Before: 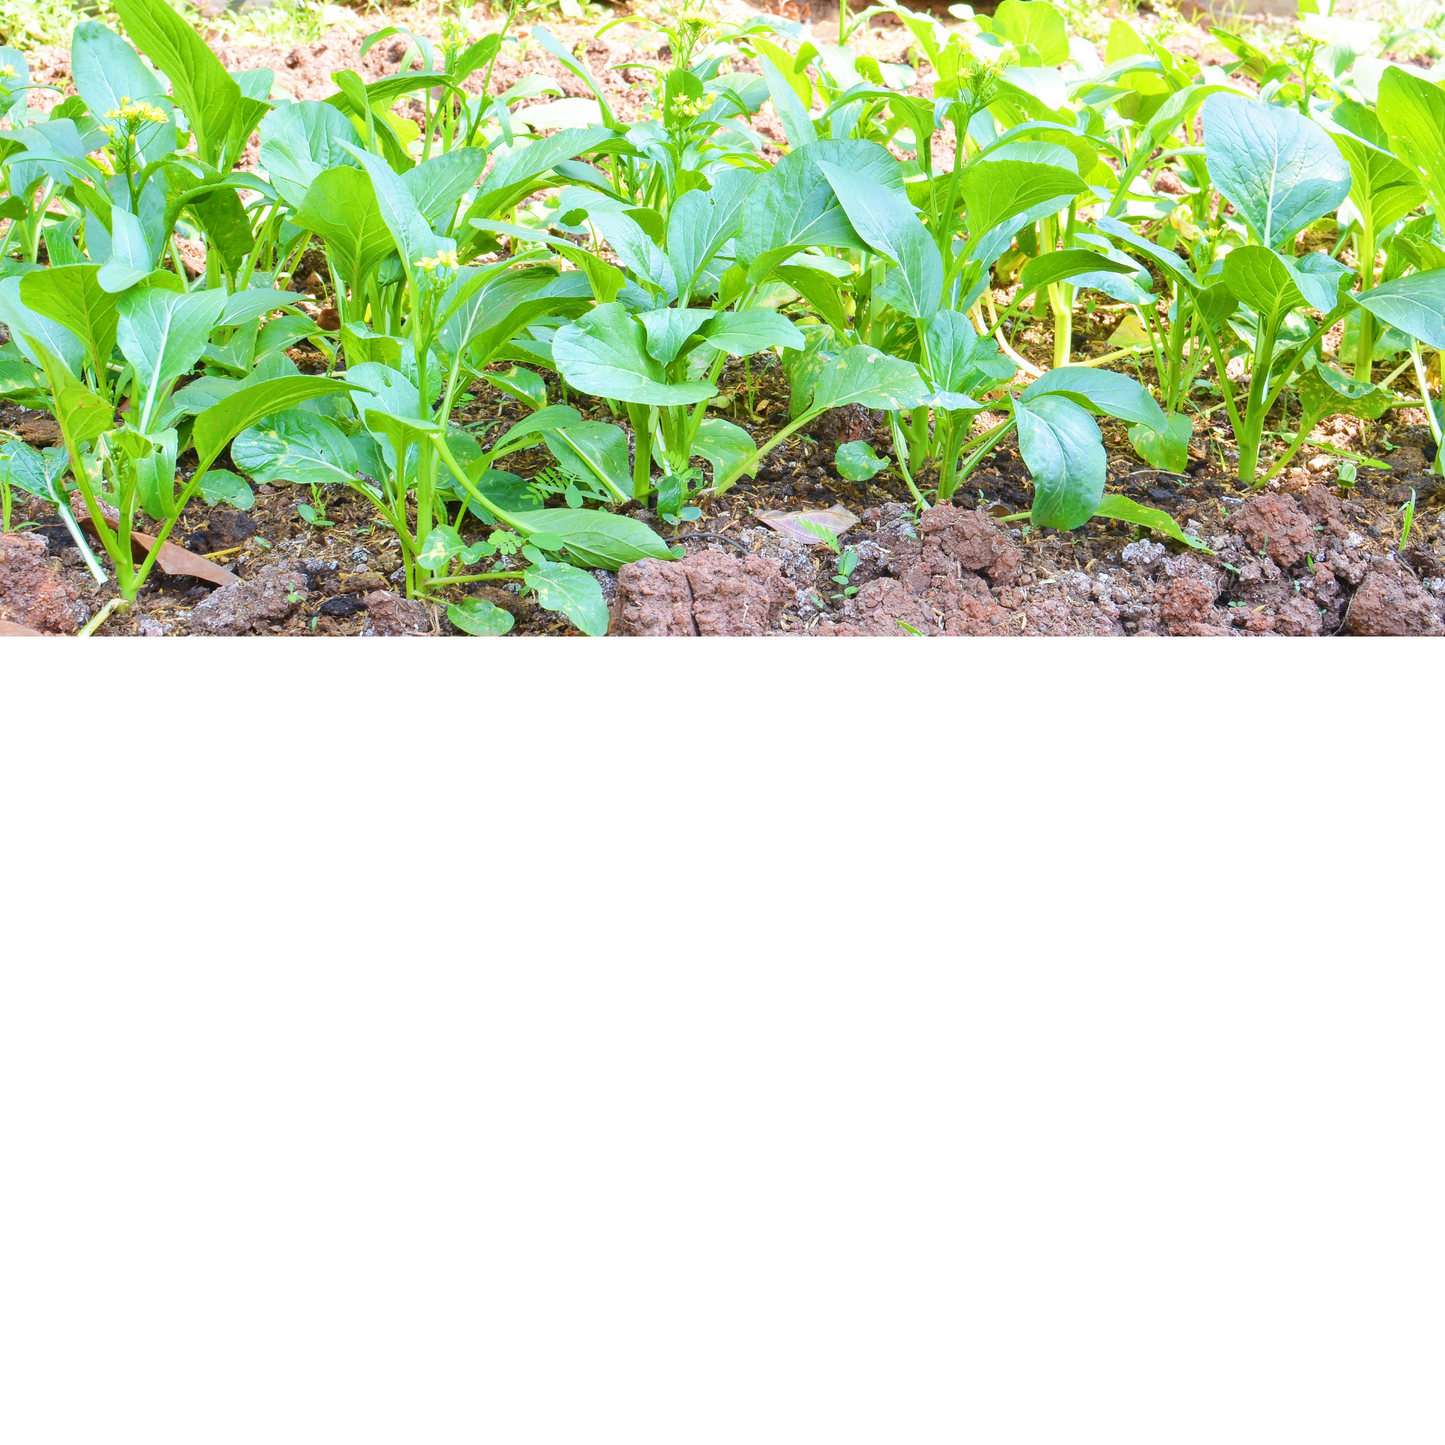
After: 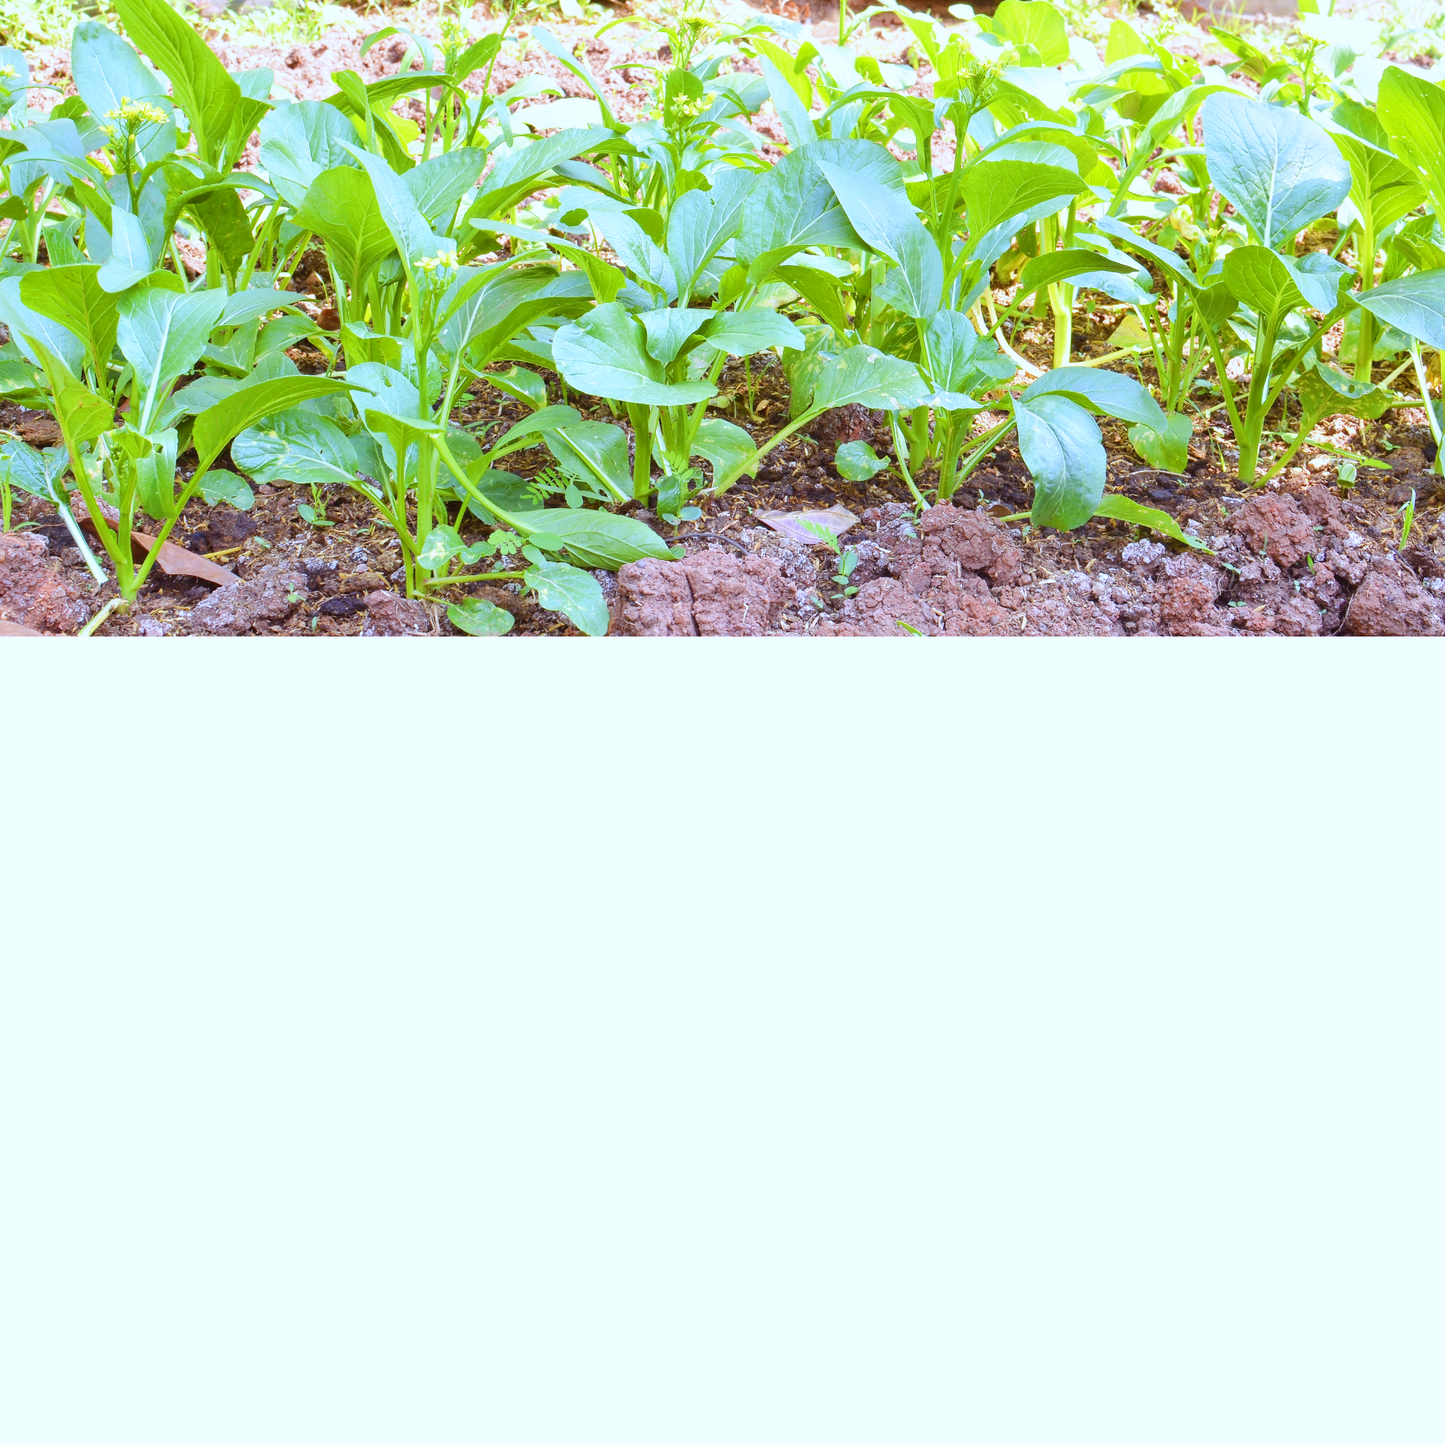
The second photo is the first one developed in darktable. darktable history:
rgb levels: mode RGB, independent channels, levels [[0, 0.474, 1], [0, 0.5, 1], [0, 0.5, 1]]
white balance: red 0.931, blue 1.11
